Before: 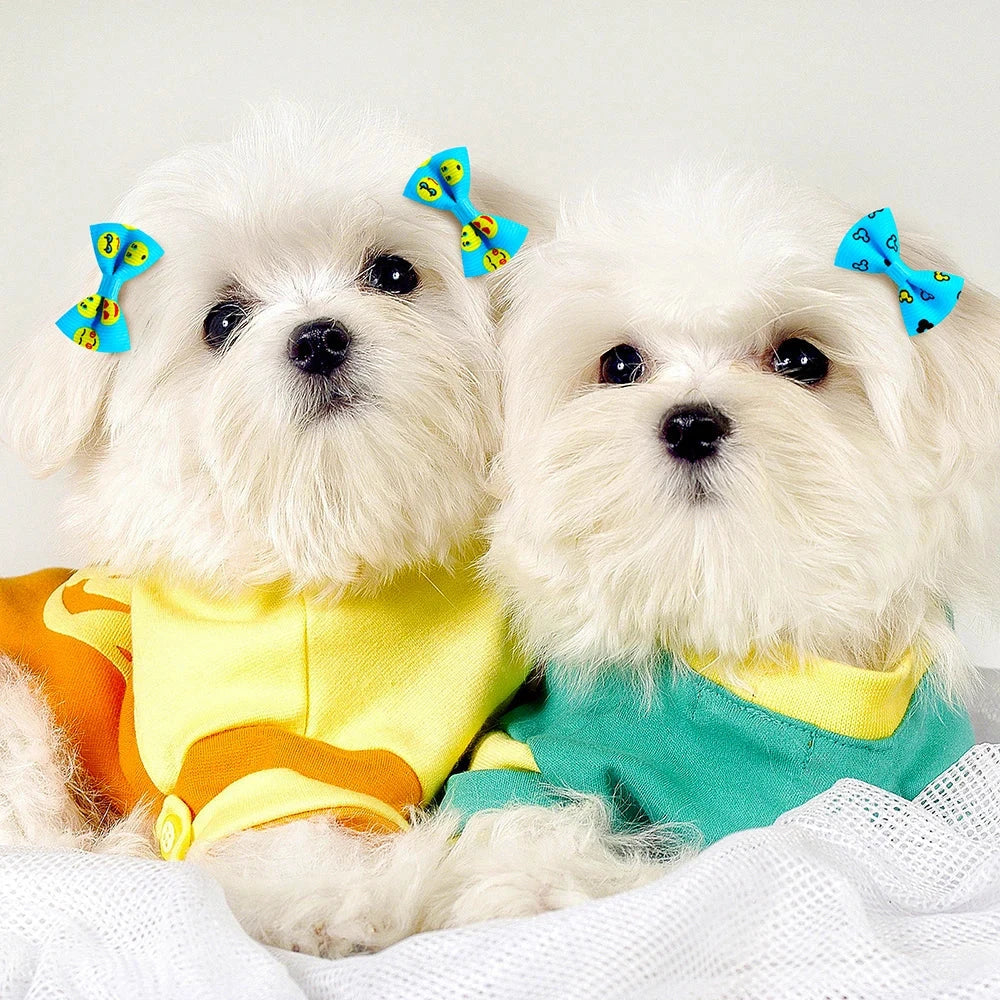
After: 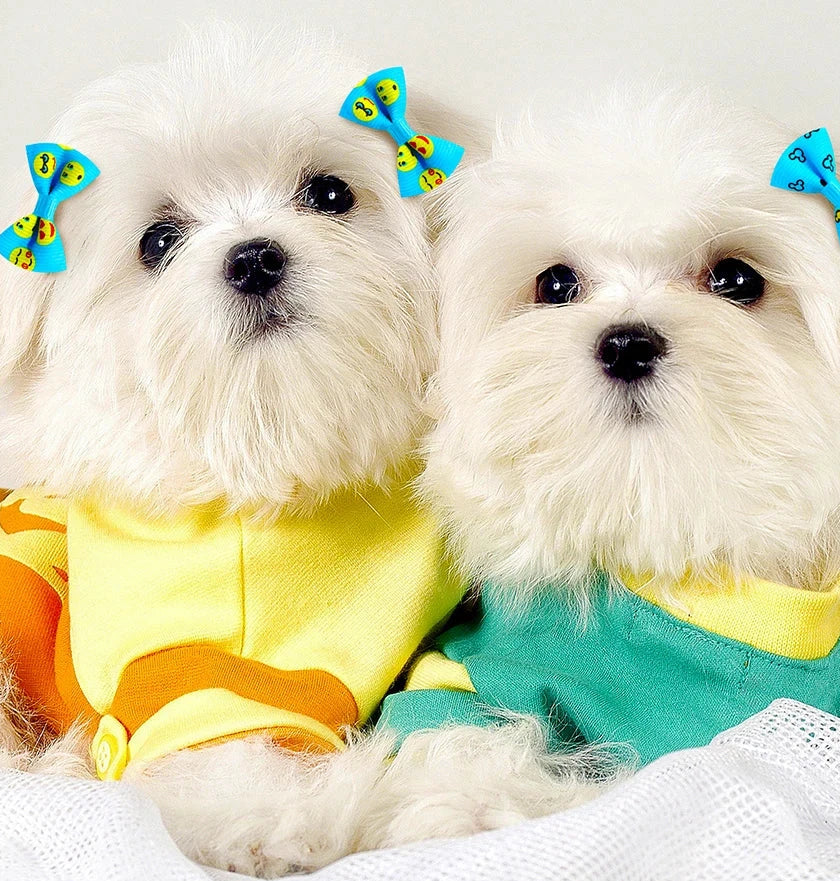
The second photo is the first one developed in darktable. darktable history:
crop: left 6.448%, top 8.023%, right 9.548%, bottom 3.816%
